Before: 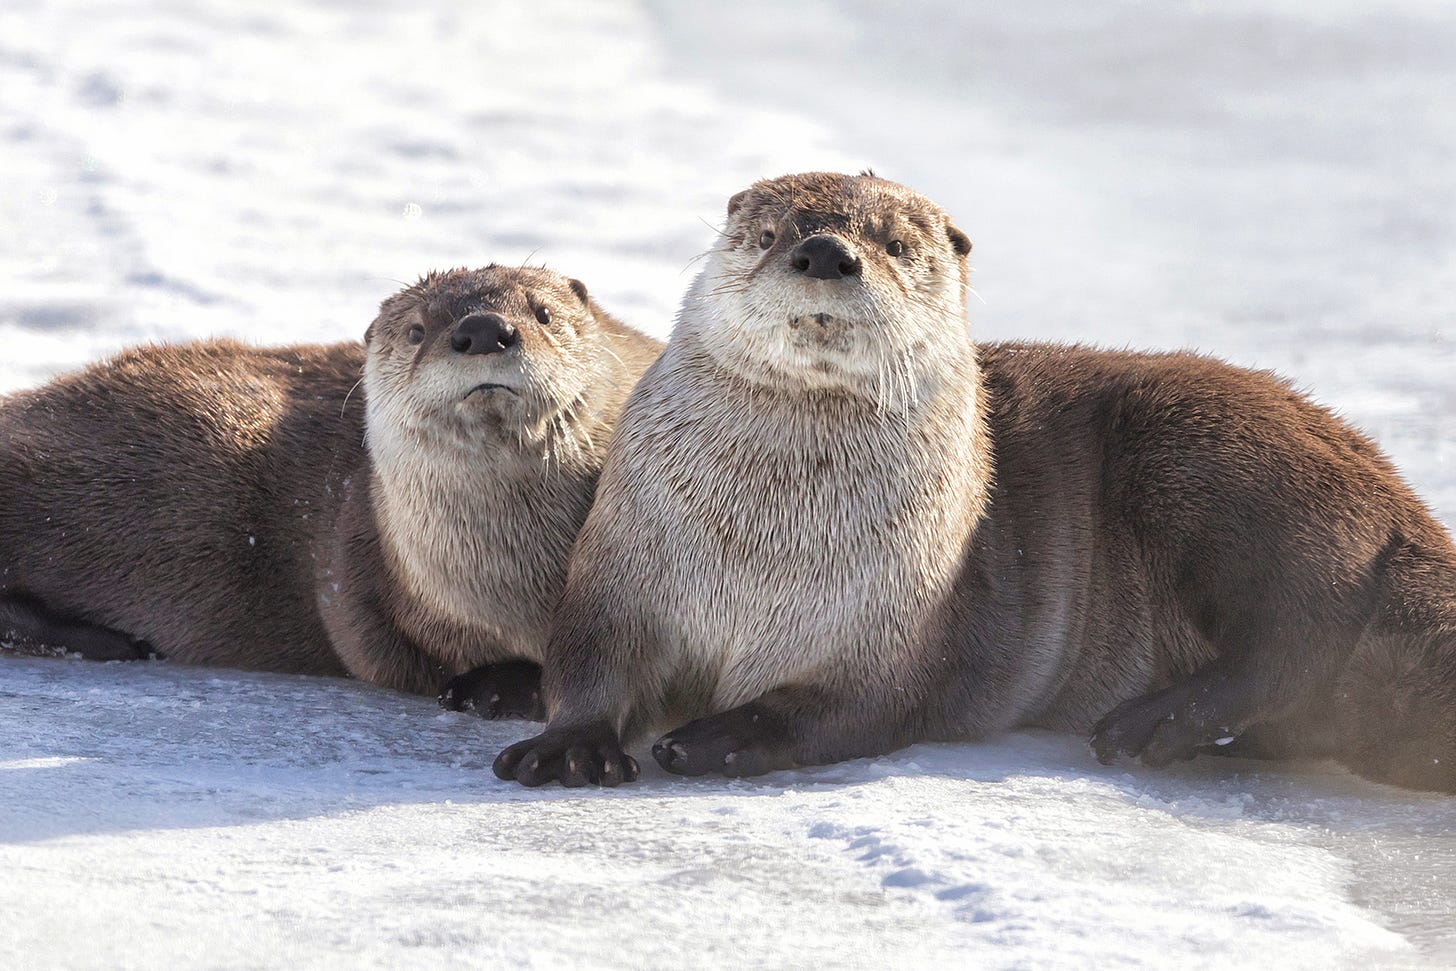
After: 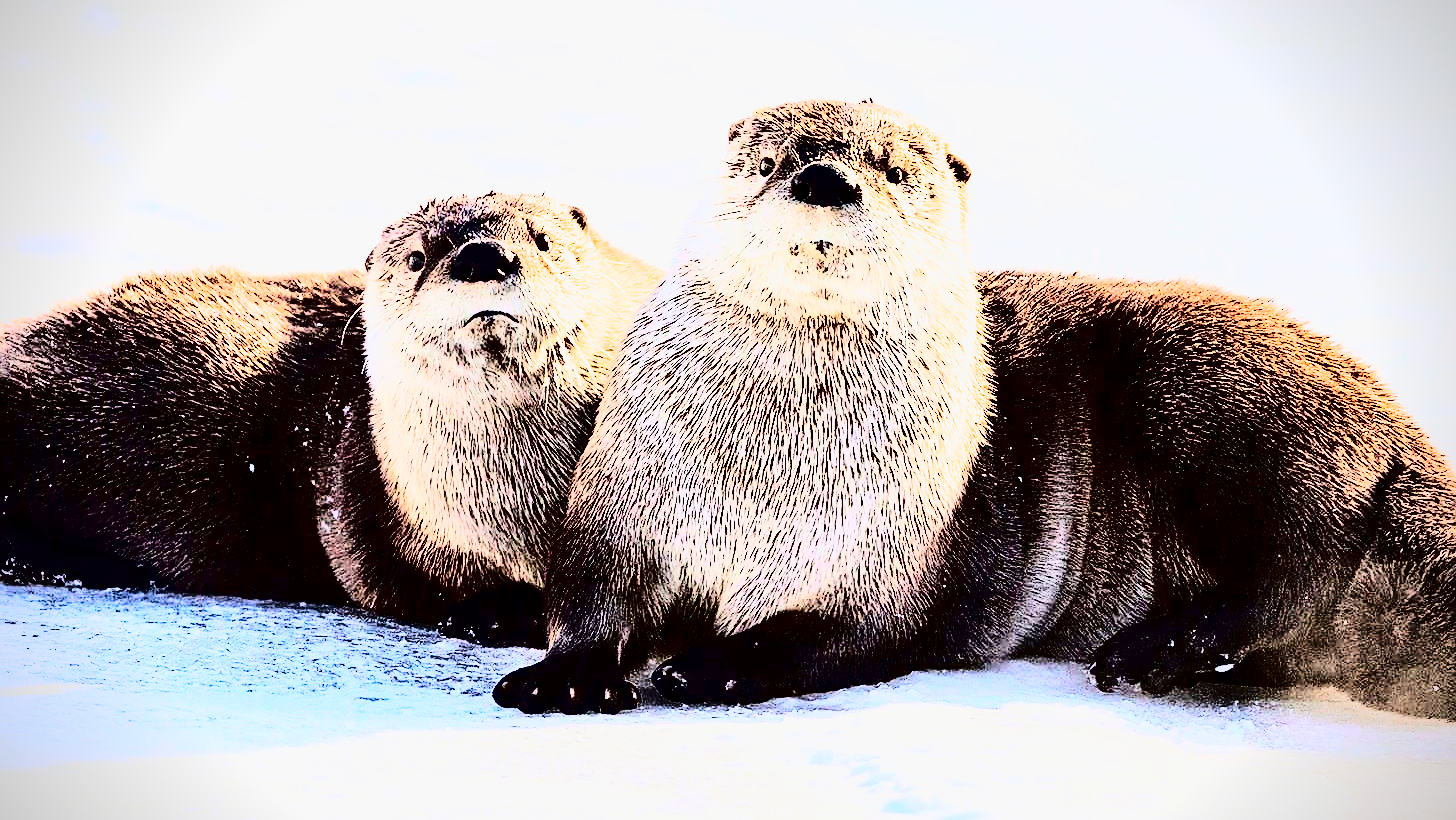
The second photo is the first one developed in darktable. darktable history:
exposure: exposure 1.243 EV, compensate exposure bias true, compensate highlight preservation false
vignetting: fall-off start 88.7%, fall-off radius 43.09%, width/height ratio 1.16, unbound false
tone curve: curves: ch0 [(0, 0) (0.136, 0.084) (0.346, 0.366) (0.489, 0.559) (0.66, 0.748) (0.849, 0.902) (1, 0.974)]; ch1 [(0, 0) (0.353, 0.344) (0.45, 0.46) (0.498, 0.498) (0.521, 0.512) (0.563, 0.559) (0.592, 0.605) (0.641, 0.673) (1, 1)]; ch2 [(0, 0) (0.333, 0.346) (0.375, 0.375) (0.424, 0.43) (0.476, 0.492) (0.502, 0.502) (0.524, 0.531) (0.579, 0.61) (0.612, 0.644) (0.641, 0.722) (1, 1)], color space Lab, linked channels, preserve colors none
filmic rgb: middle gray luminance 12.8%, black relative exposure -10.17 EV, white relative exposure 3.47 EV, target black luminance 0%, hardness 5.66, latitude 44.86%, contrast 1.23, highlights saturation mix 6.08%, shadows ↔ highlights balance 26.62%
contrast brightness saturation: contrast 0.779, brightness -0.985, saturation 0.993
crop: top 7.586%, bottom 7.937%
sharpen: amount 0.5
